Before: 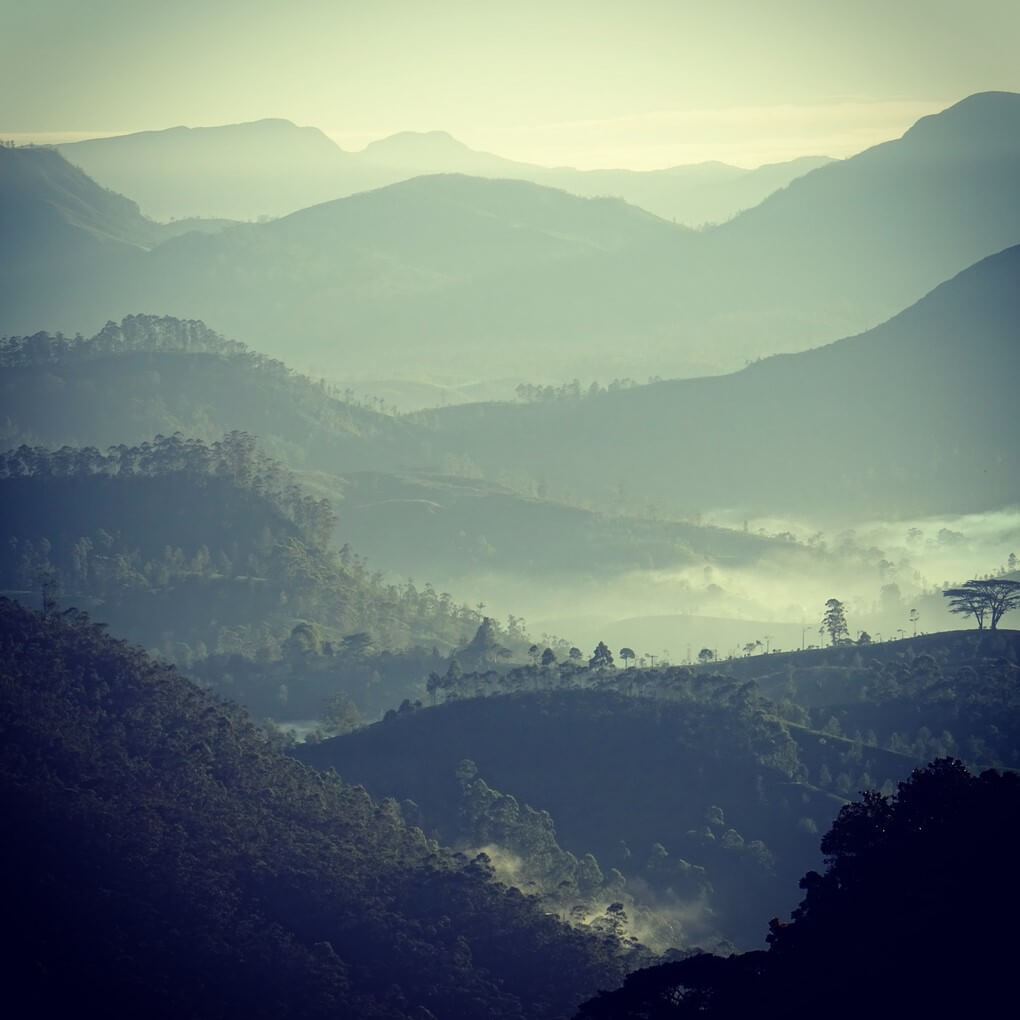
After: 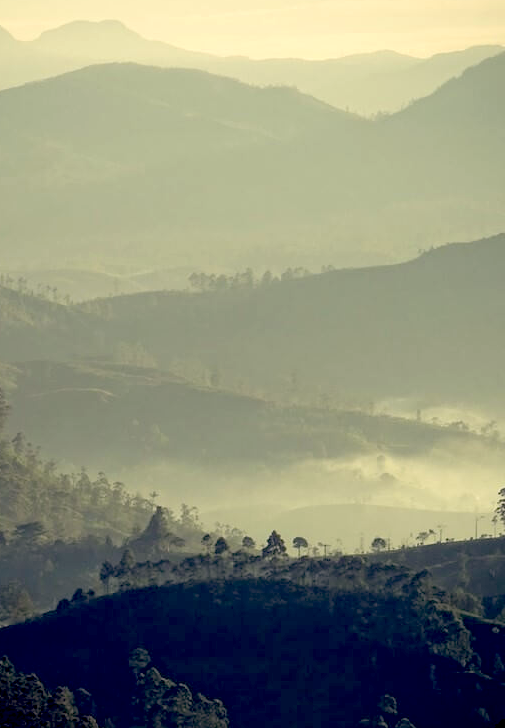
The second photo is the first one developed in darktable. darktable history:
exposure: black level correction 0.056, compensate highlight preservation false
crop: left 32.075%, top 10.976%, right 18.355%, bottom 17.596%
color correction: highlights a* 6.27, highlights b* 8.19, shadows a* 5.94, shadows b* 7.23, saturation 0.9
